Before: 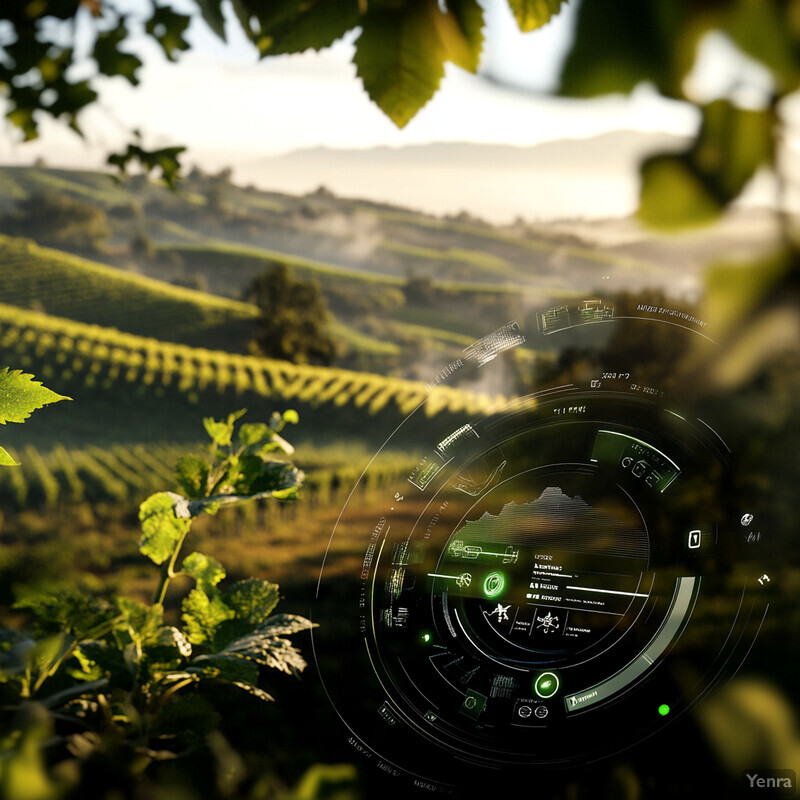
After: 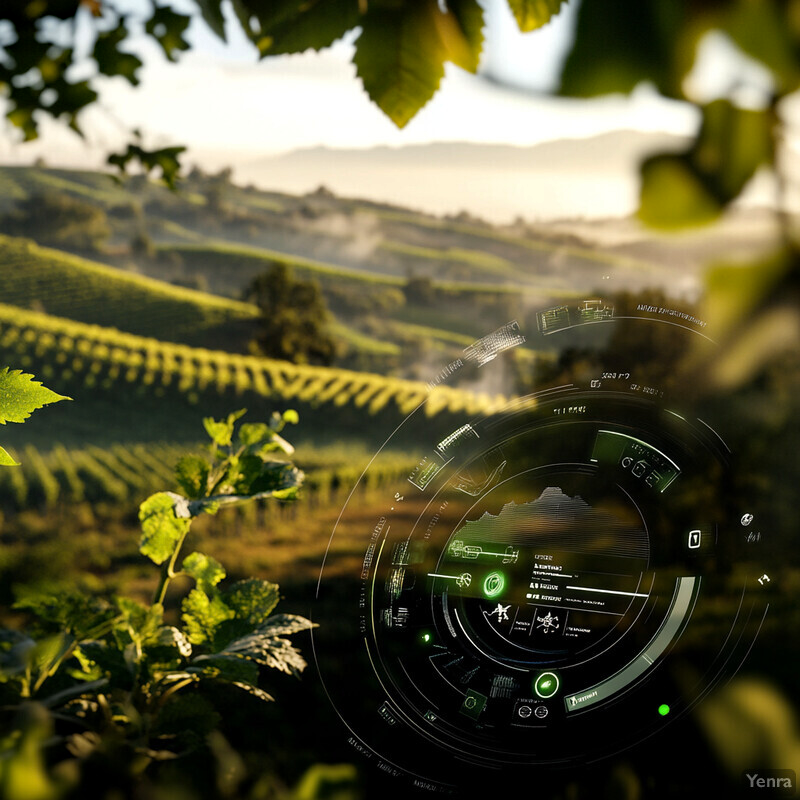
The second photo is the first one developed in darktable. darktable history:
shadows and highlights: radius 330.95, shadows 54.36, highlights -98.6, compress 94.5%, soften with gaussian
haze removal: compatibility mode true, adaptive false
